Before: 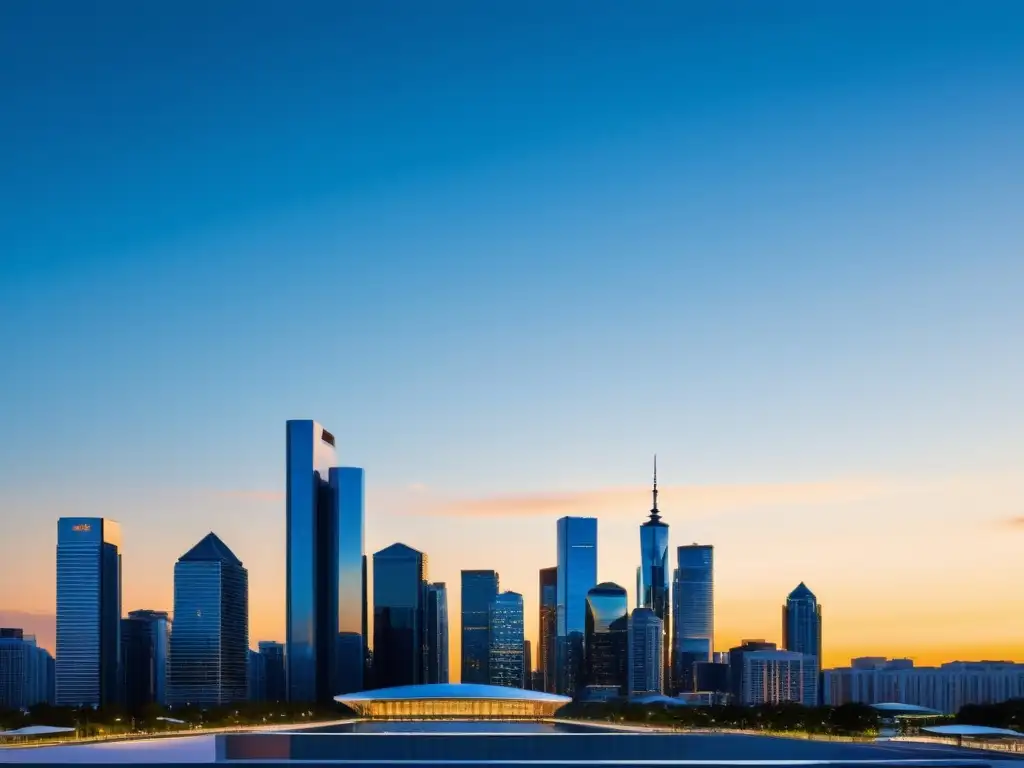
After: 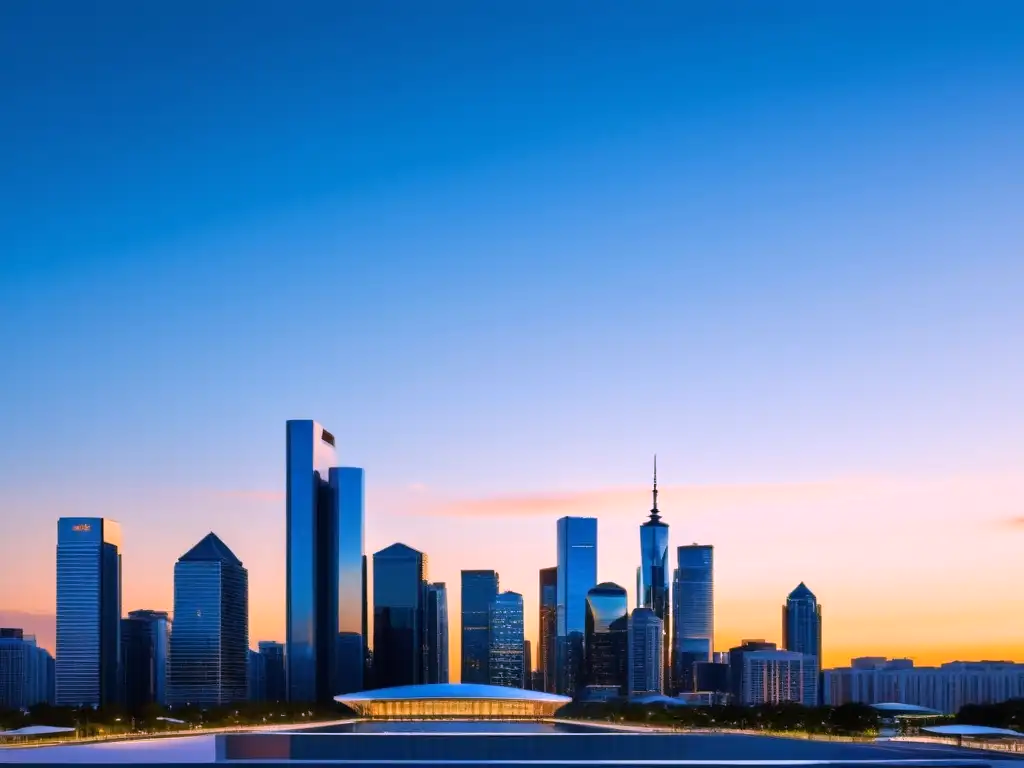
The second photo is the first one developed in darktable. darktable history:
white balance: red 1.066, blue 1.119
tone equalizer: on, module defaults
